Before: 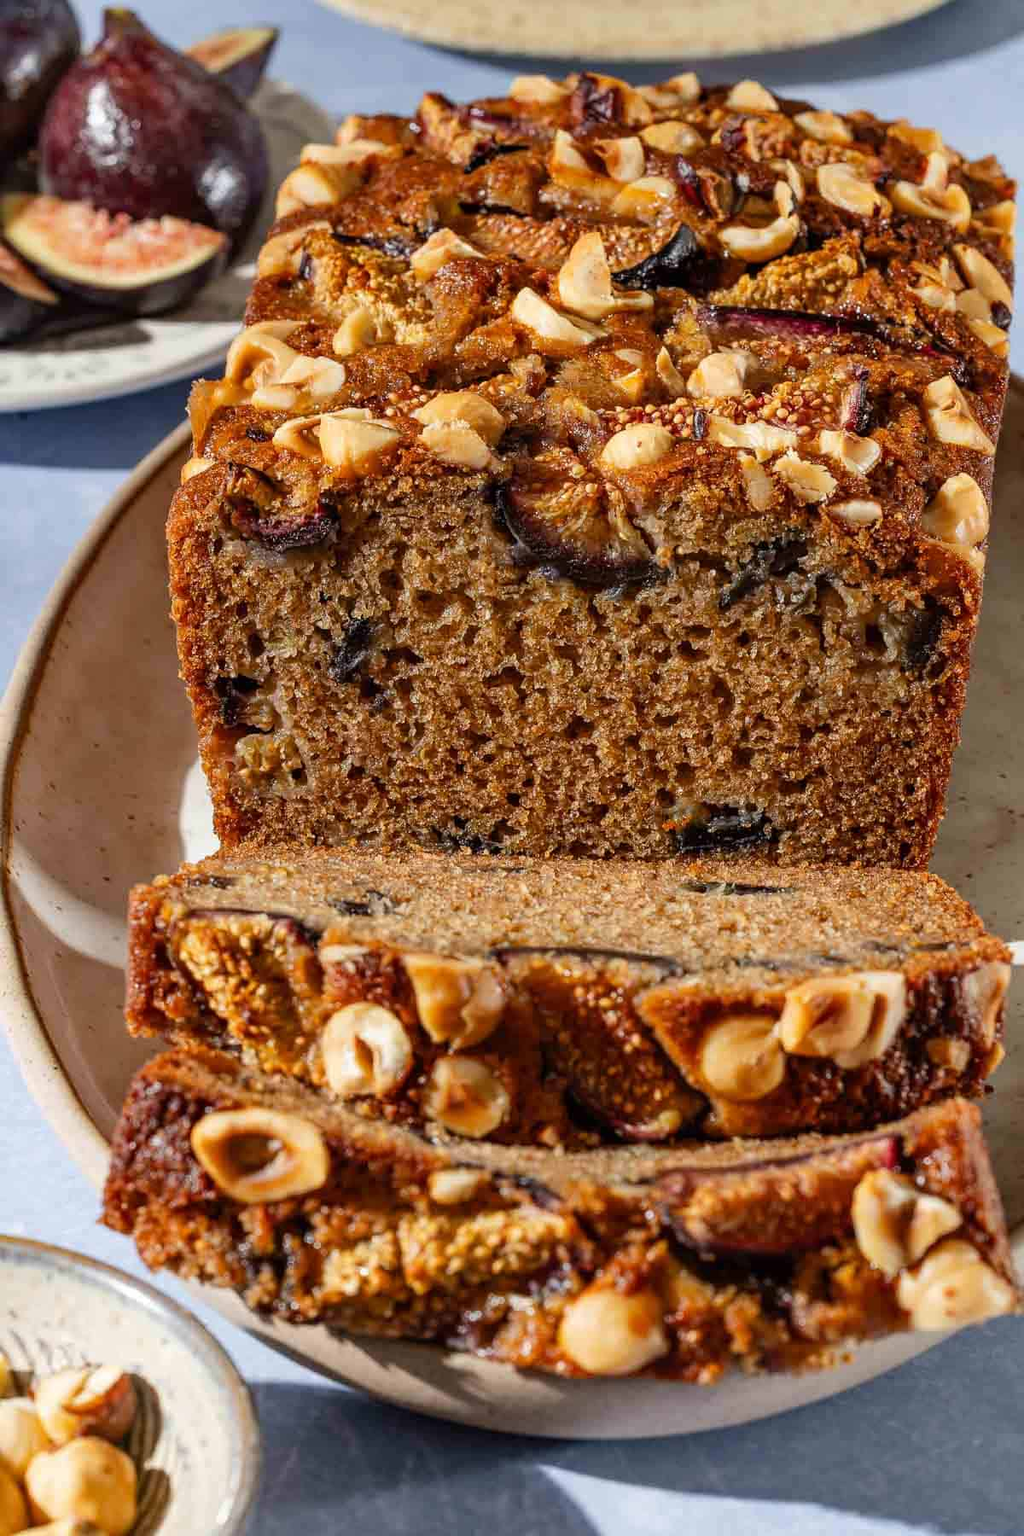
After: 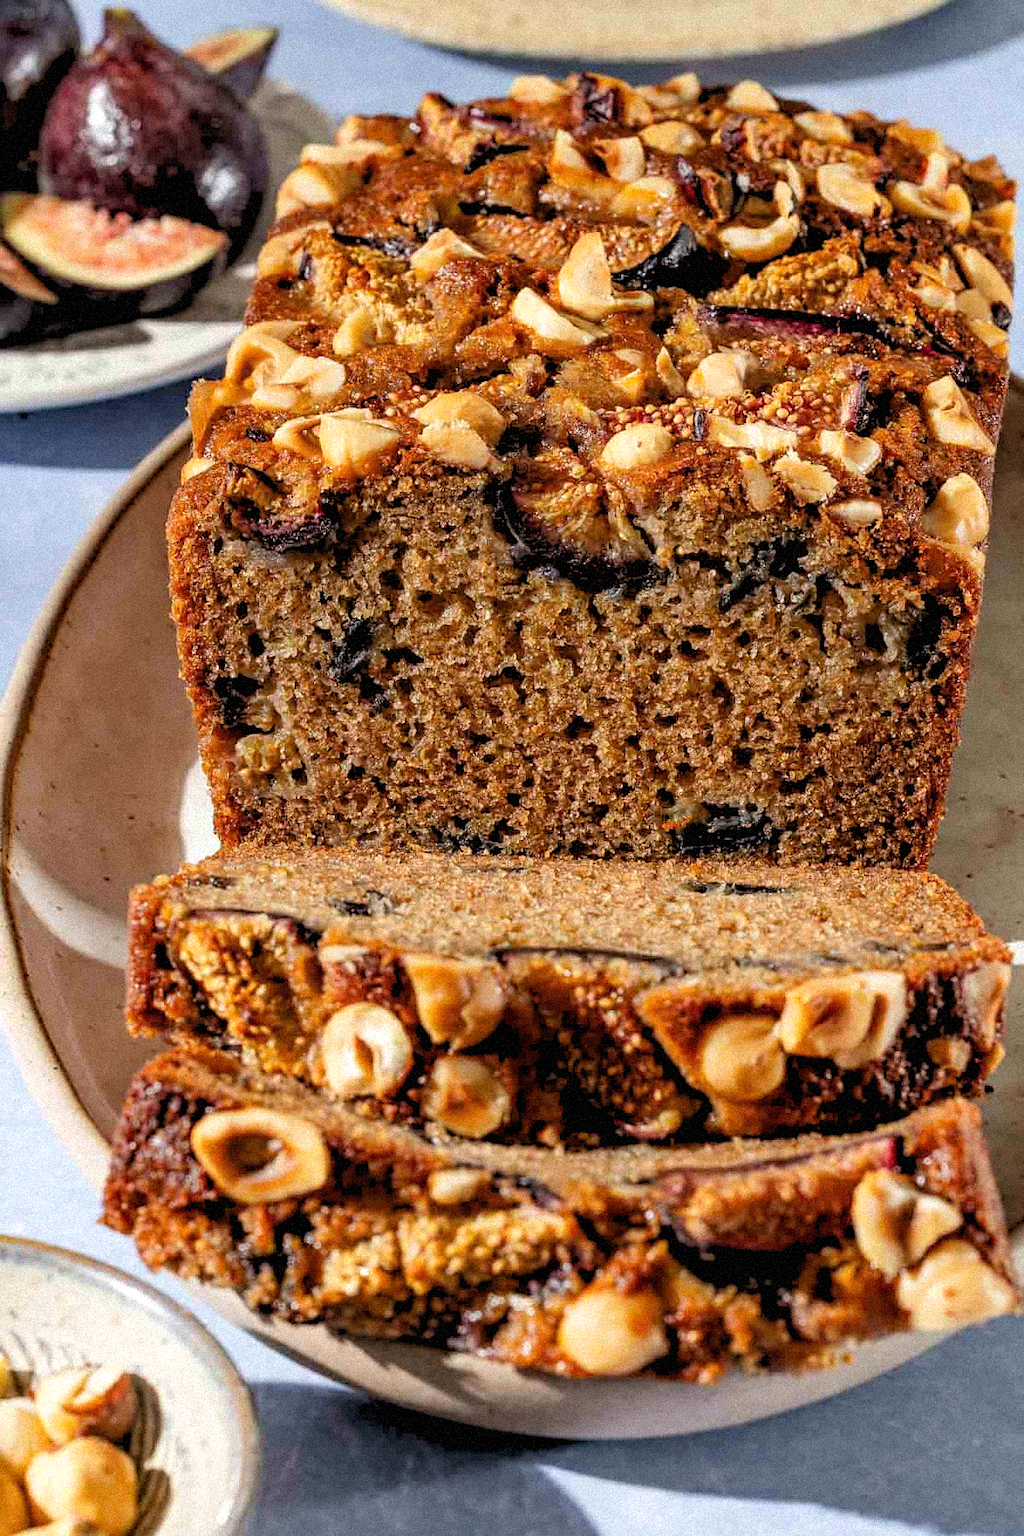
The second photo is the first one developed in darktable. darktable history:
grain: coarseness 9.38 ISO, strength 34.99%, mid-tones bias 0%
rgb levels: levels [[0.013, 0.434, 0.89], [0, 0.5, 1], [0, 0.5, 1]]
